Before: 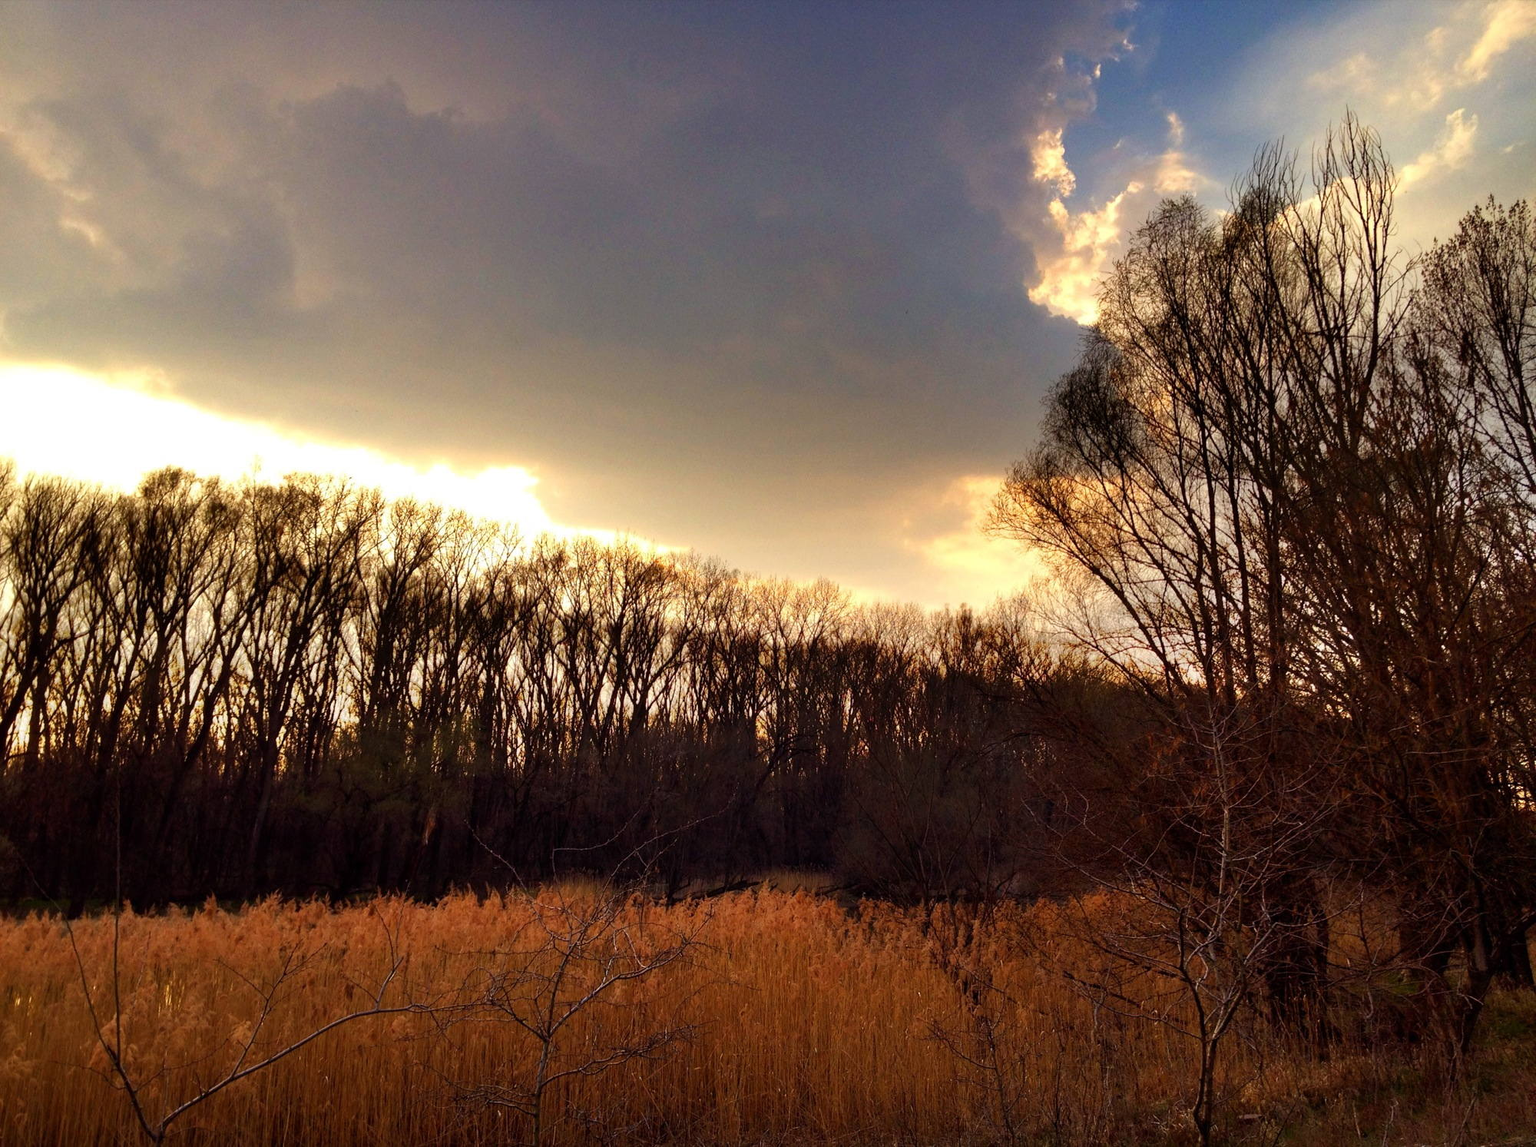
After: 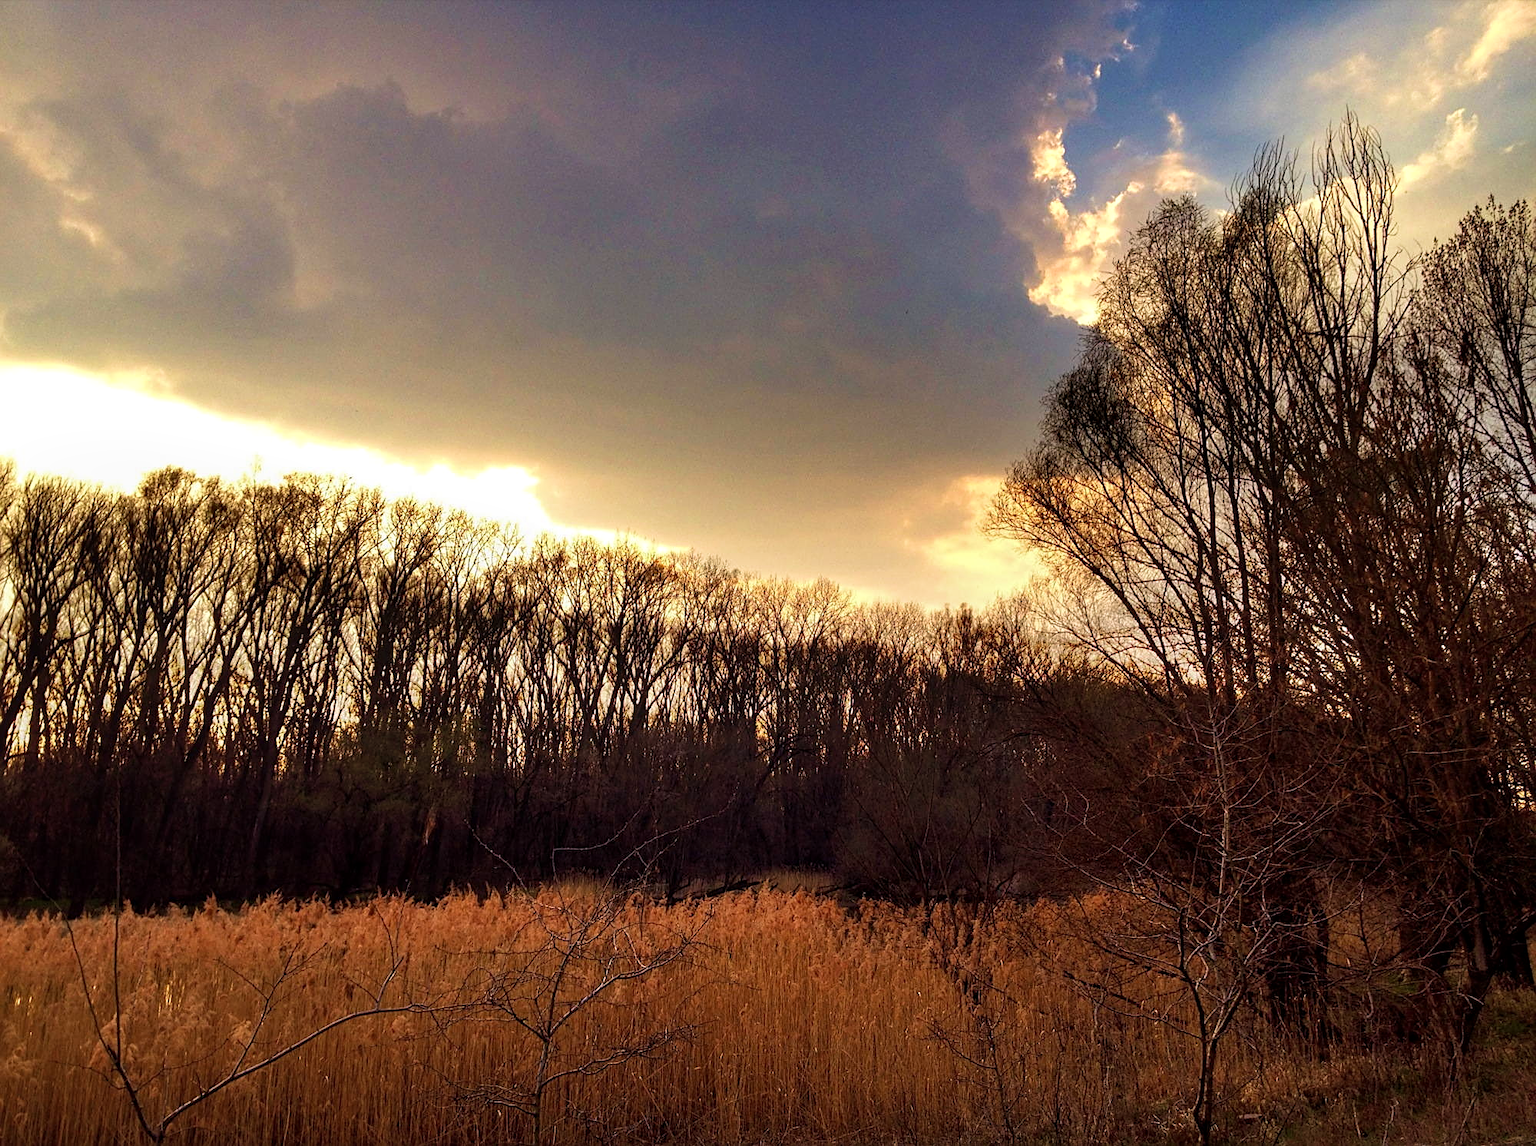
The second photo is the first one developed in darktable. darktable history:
sharpen: on, module defaults
local contrast: on, module defaults
velvia: on, module defaults
